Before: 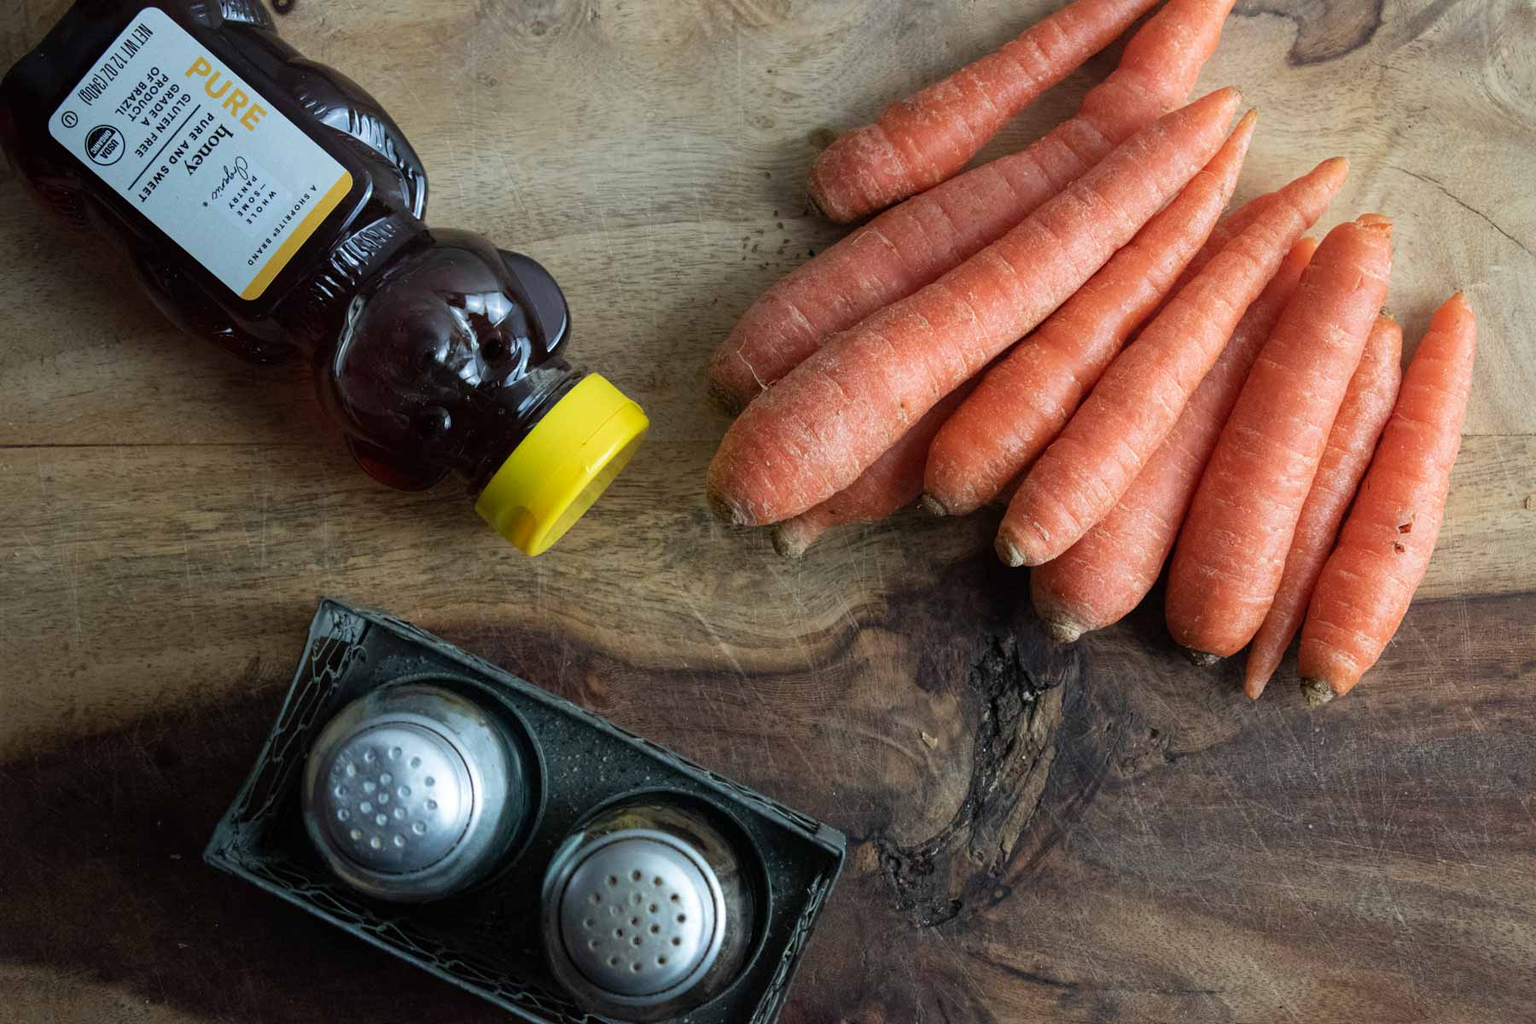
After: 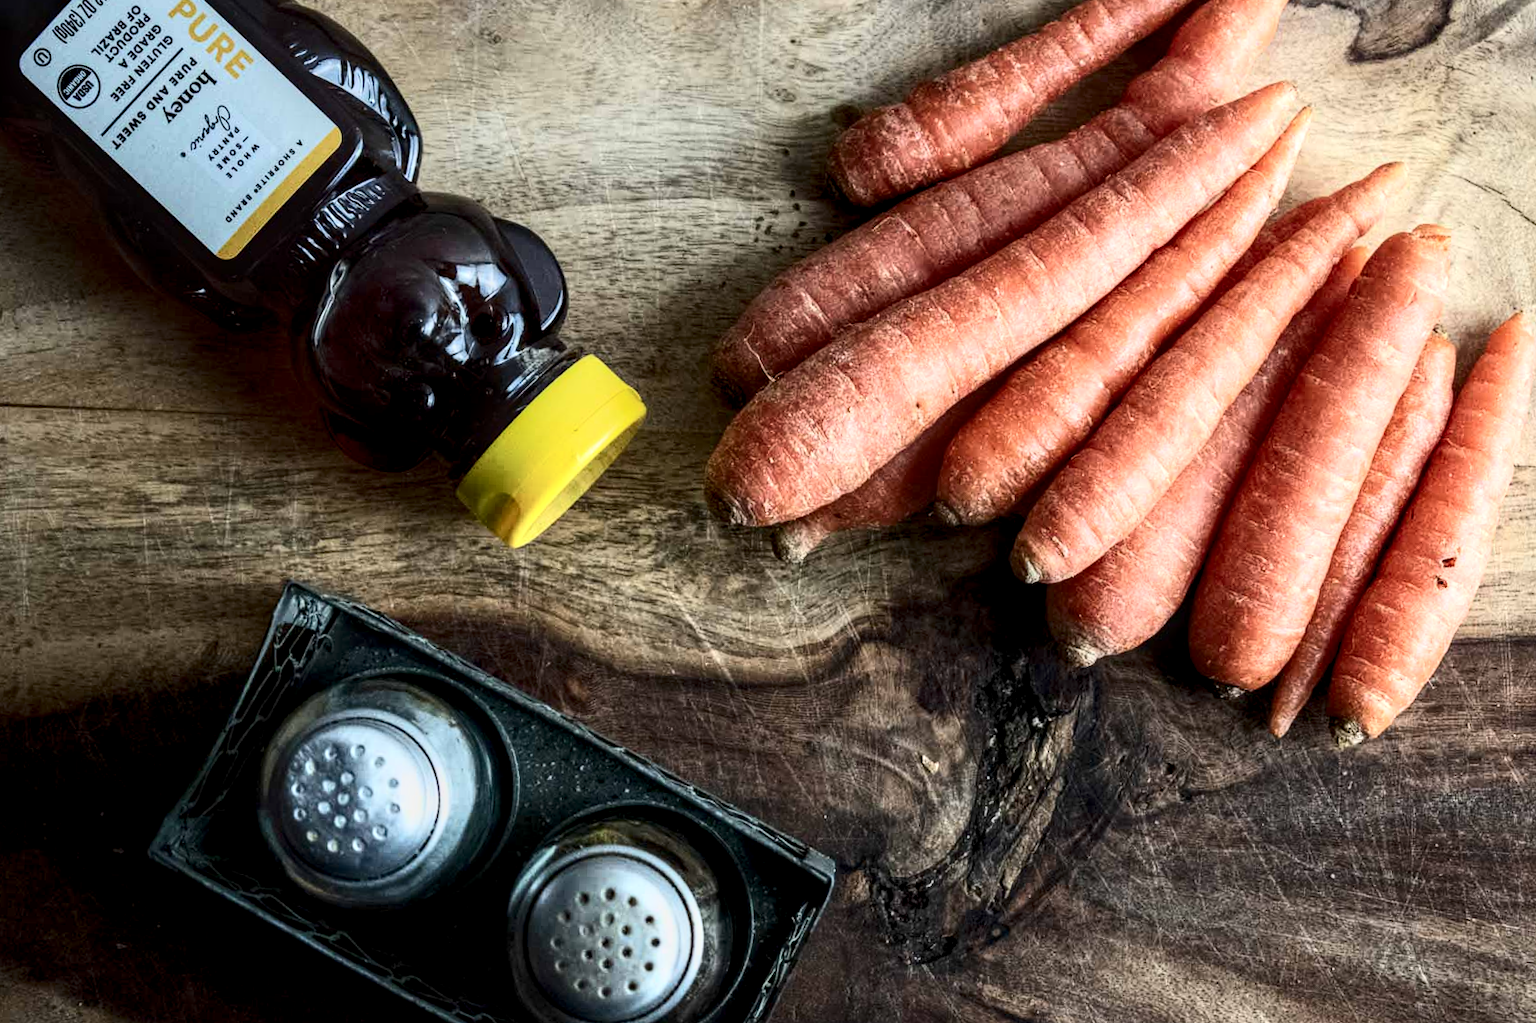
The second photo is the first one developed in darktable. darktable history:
local contrast: highlights 21%, detail 150%
contrast brightness saturation: contrast 0.39, brightness 0.11
crop and rotate: angle -2.72°
